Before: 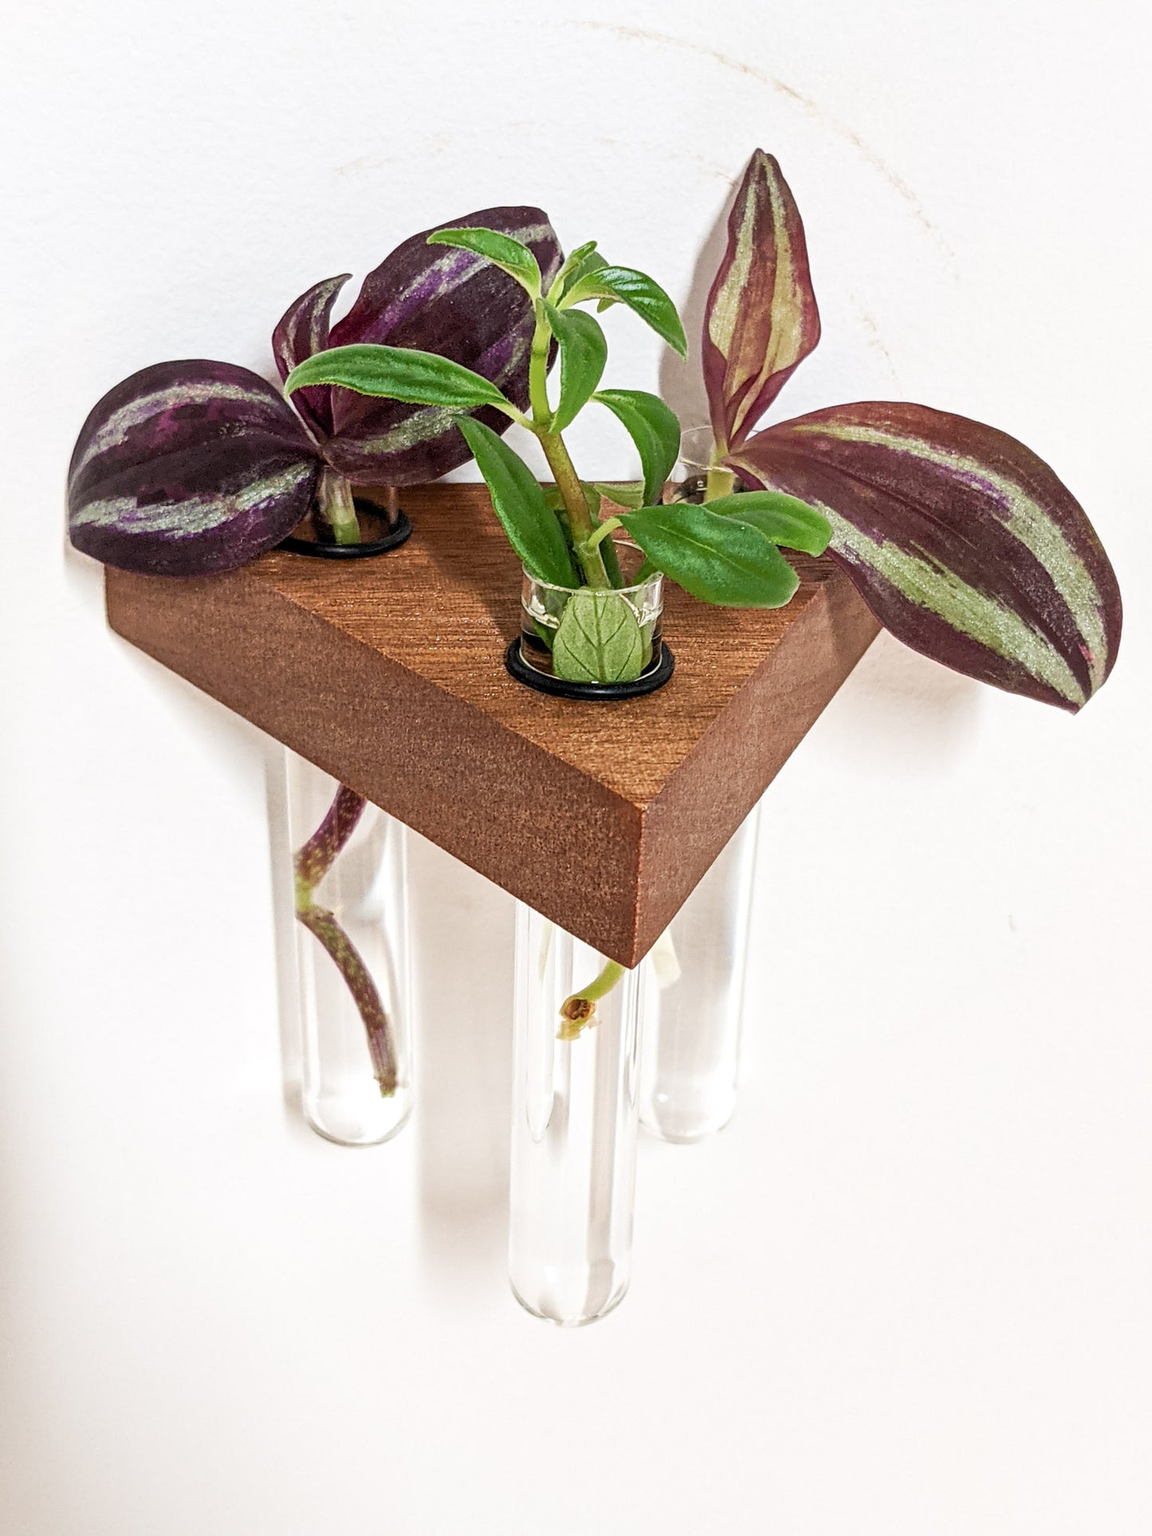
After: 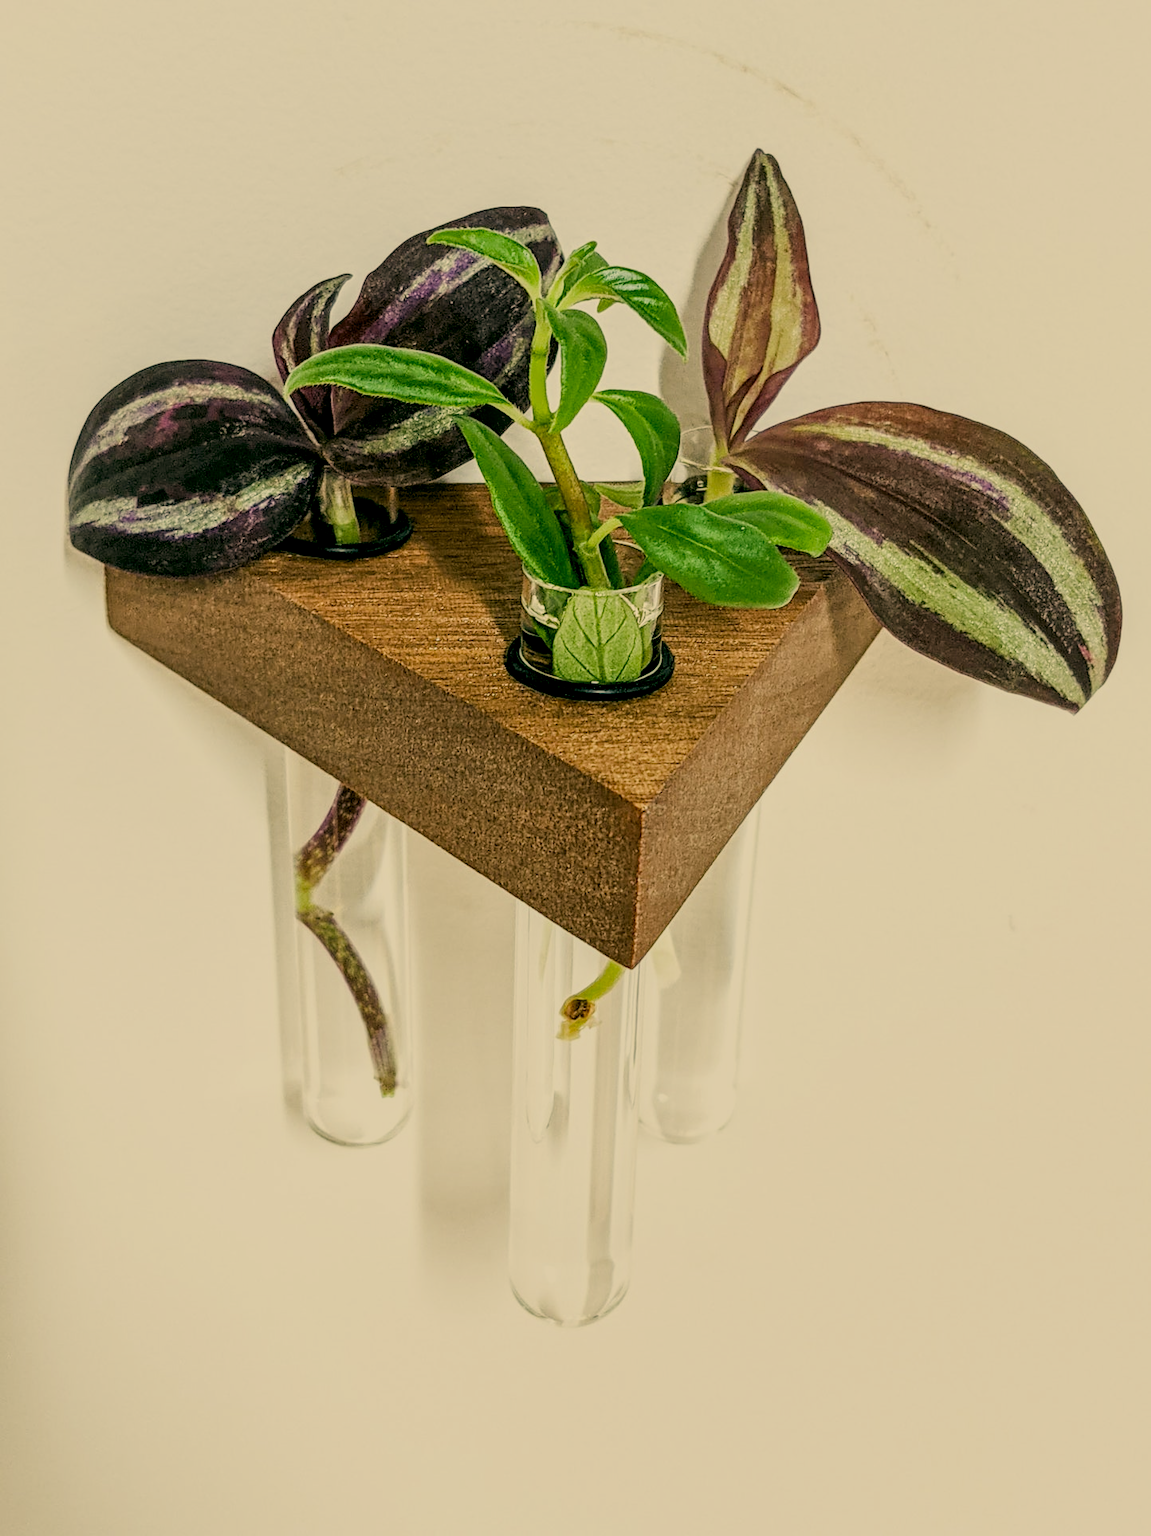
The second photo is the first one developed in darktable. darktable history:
filmic rgb: black relative exposure -6.92 EV, white relative exposure 5.59 EV, hardness 2.85
local contrast: detail 130%
color correction: highlights a* 5.17, highlights b* 23.85, shadows a* -15.69, shadows b* 3.92
